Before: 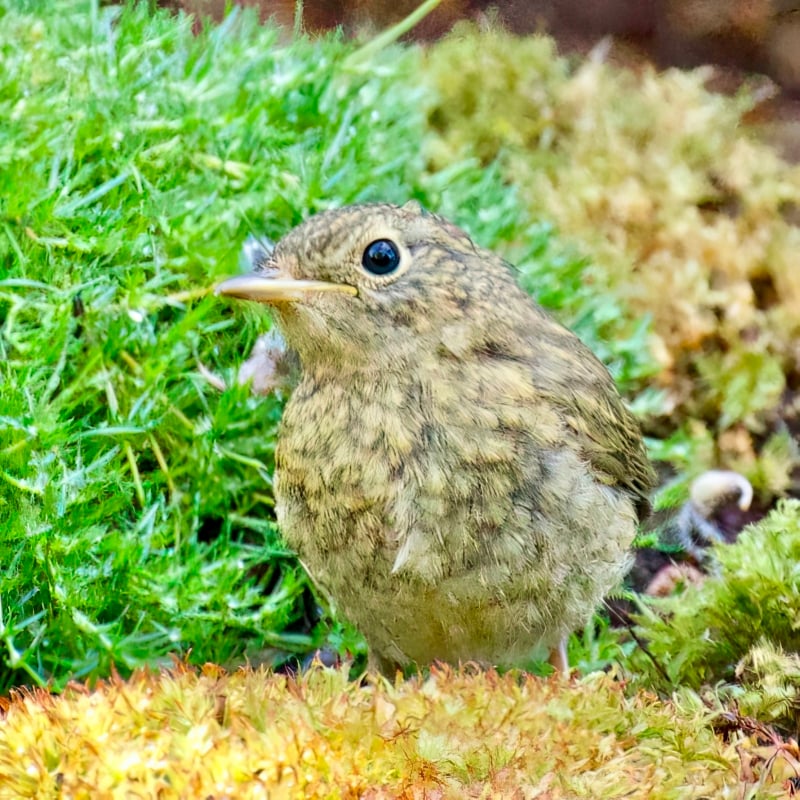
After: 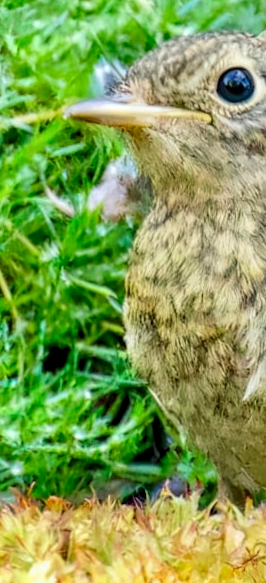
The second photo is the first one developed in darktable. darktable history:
local contrast: on, module defaults
rotate and perspective: rotation 0.679°, lens shift (horizontal) 0.136, crop left 0.009, crop right 0.991, crop top 0.078, crop bottom 0.95
tone equalizer: on, module defaults
crop and rotate: left 21.77%, top 18.528%, right 44.676%, bottom 2.997%
exposure: black level correction 0.001, exposure -0.125 EV, compensate exposure bias true, compensate highlight preservation false
